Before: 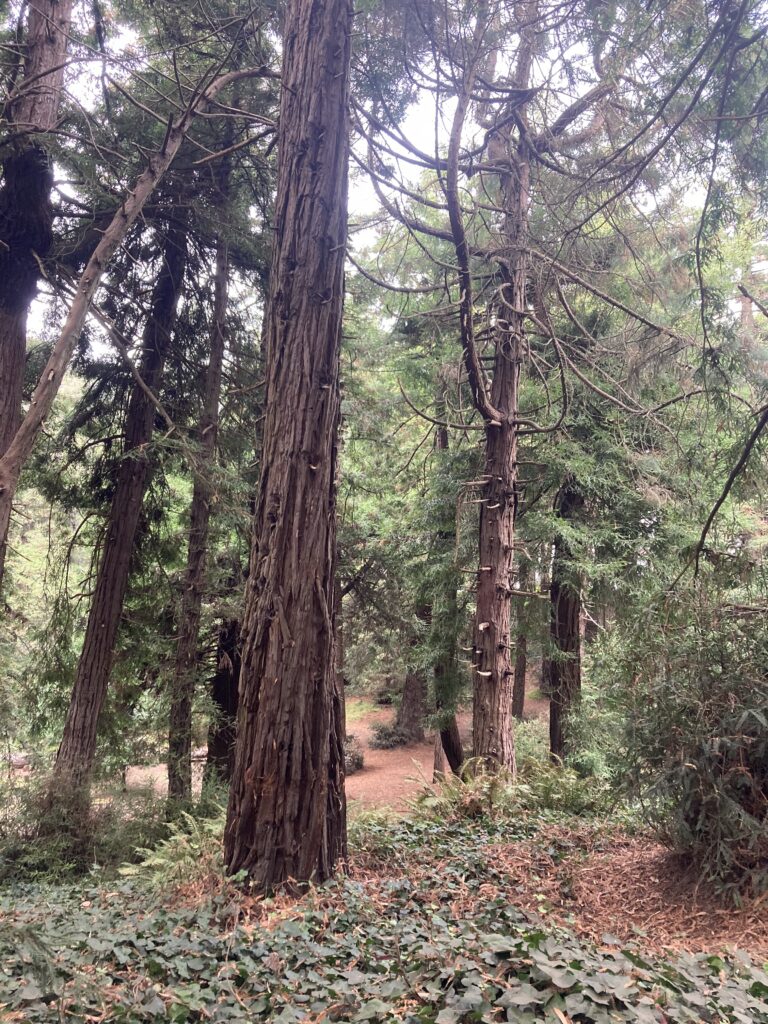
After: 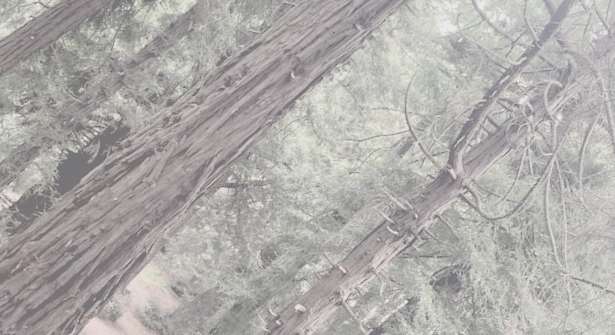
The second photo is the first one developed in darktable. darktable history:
crop and rotate: angle -45.22°, top 16.36%, right 0.93%, bottom 11.692%
contrast brightness saturation: contrast -0.338, brightness 0.765, saturation -0.768
exposure: black level correction 0.01, exposure 0.007 EV, compensate highlight preservation false
